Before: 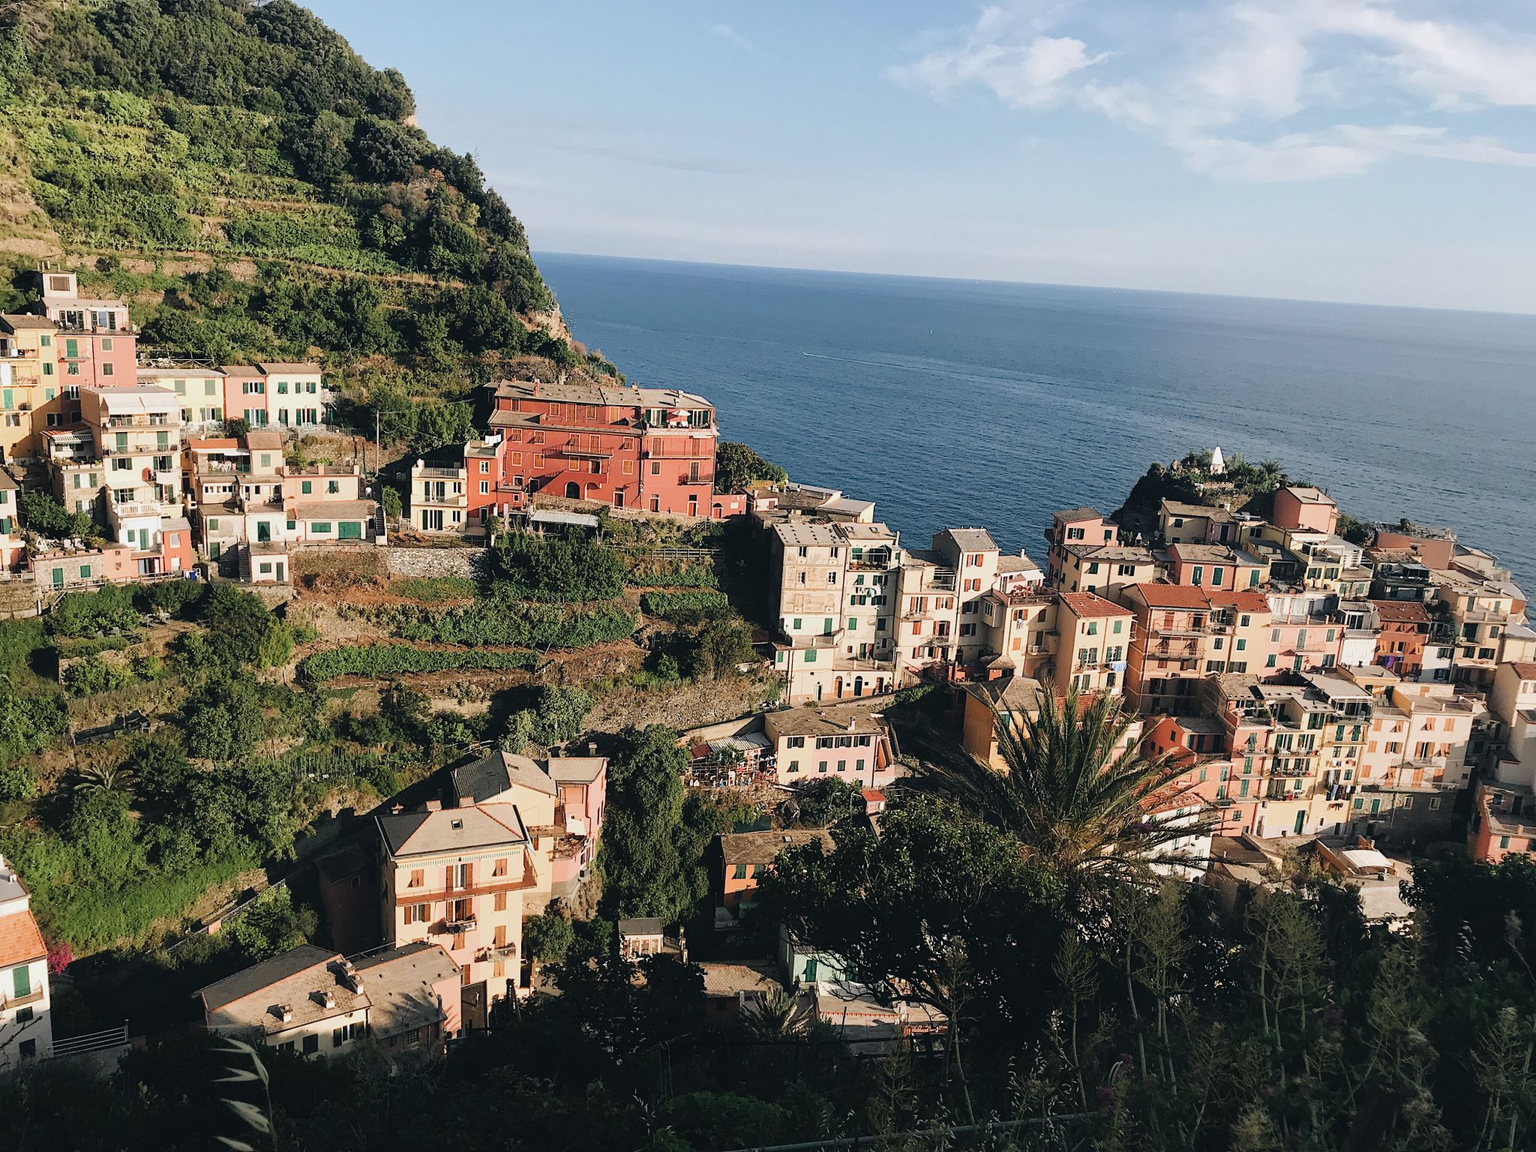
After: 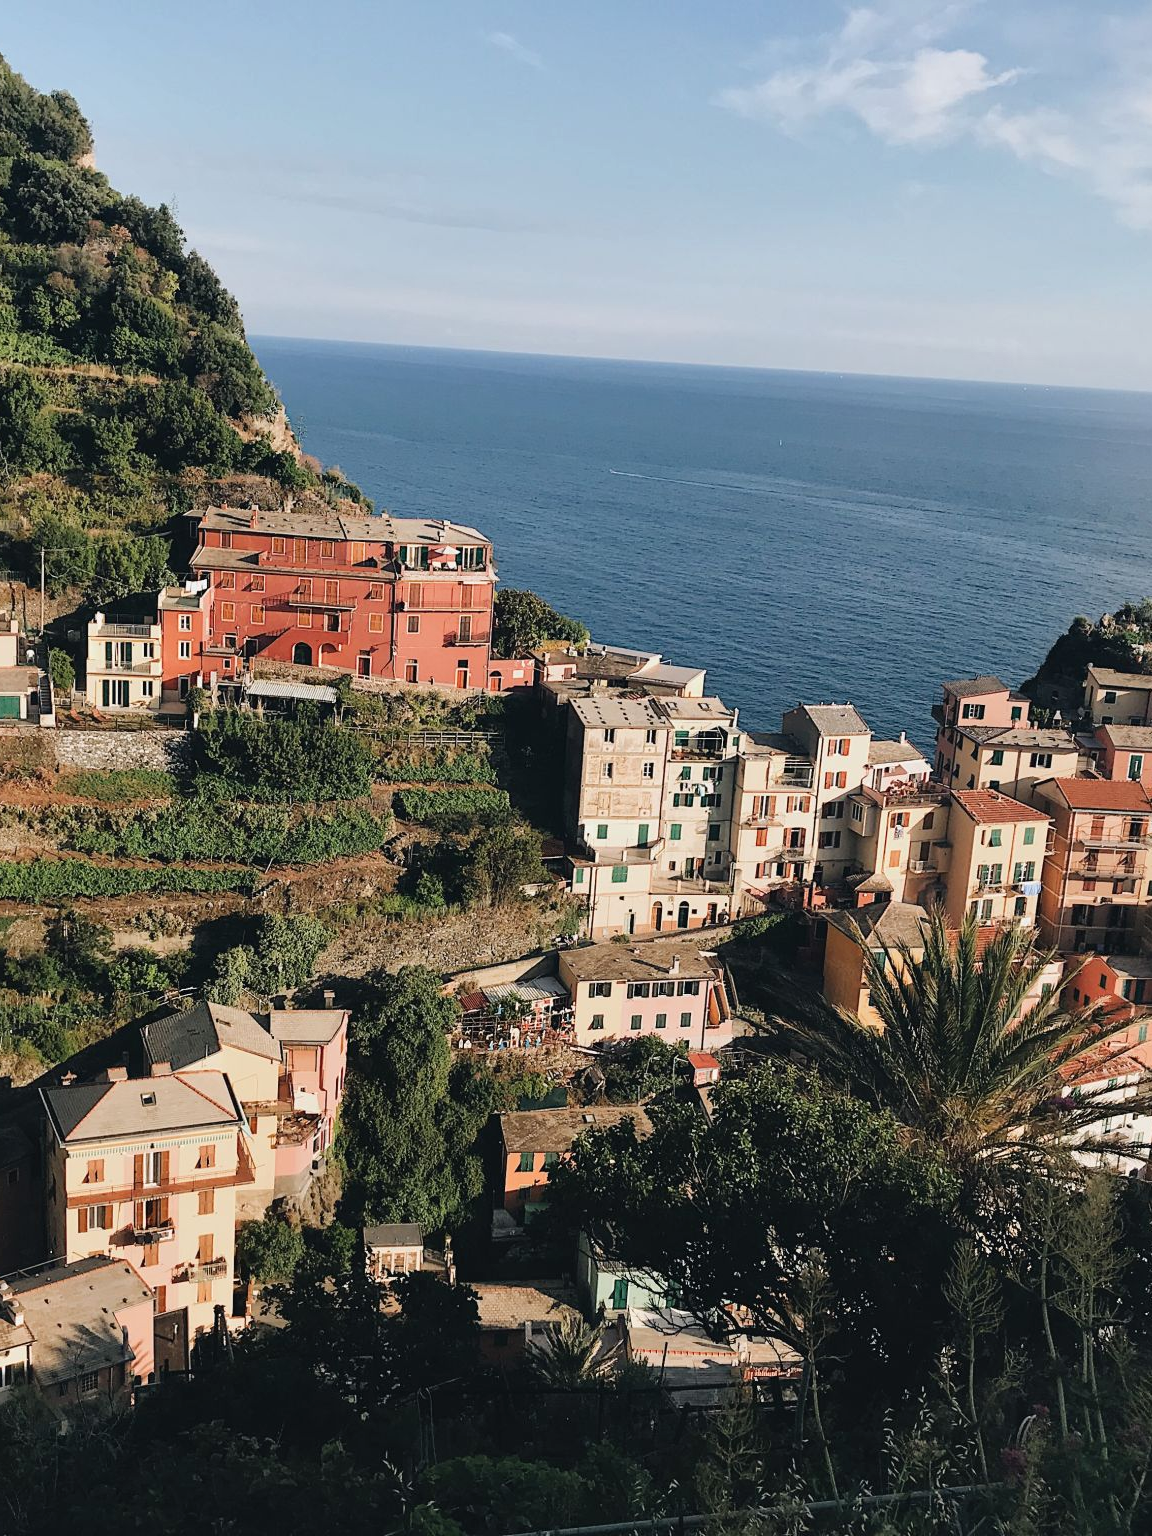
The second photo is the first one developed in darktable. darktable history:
shadows and highlights: shadows 29.61, highlights -30.47, low approximation 0.01, soften with gaussian
crop and rotate: left 22.516%, right 21.234%
